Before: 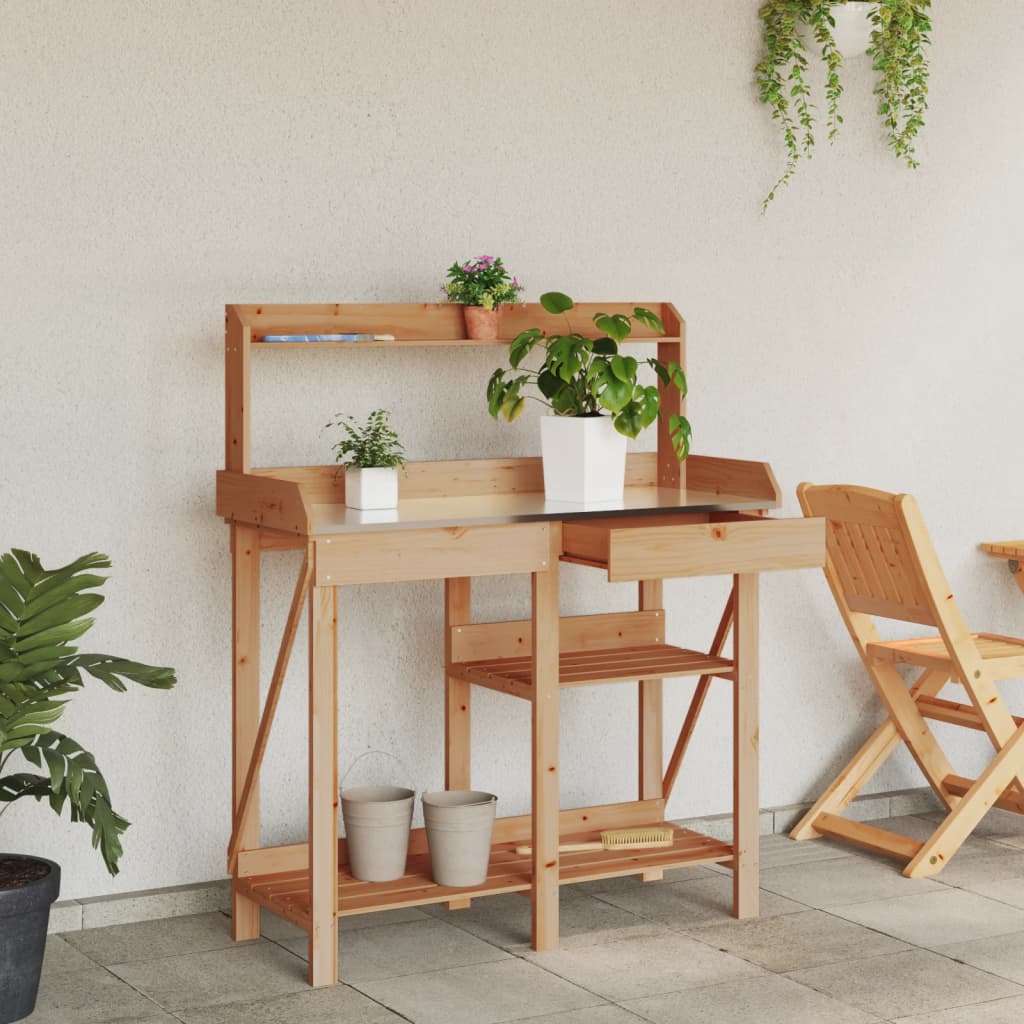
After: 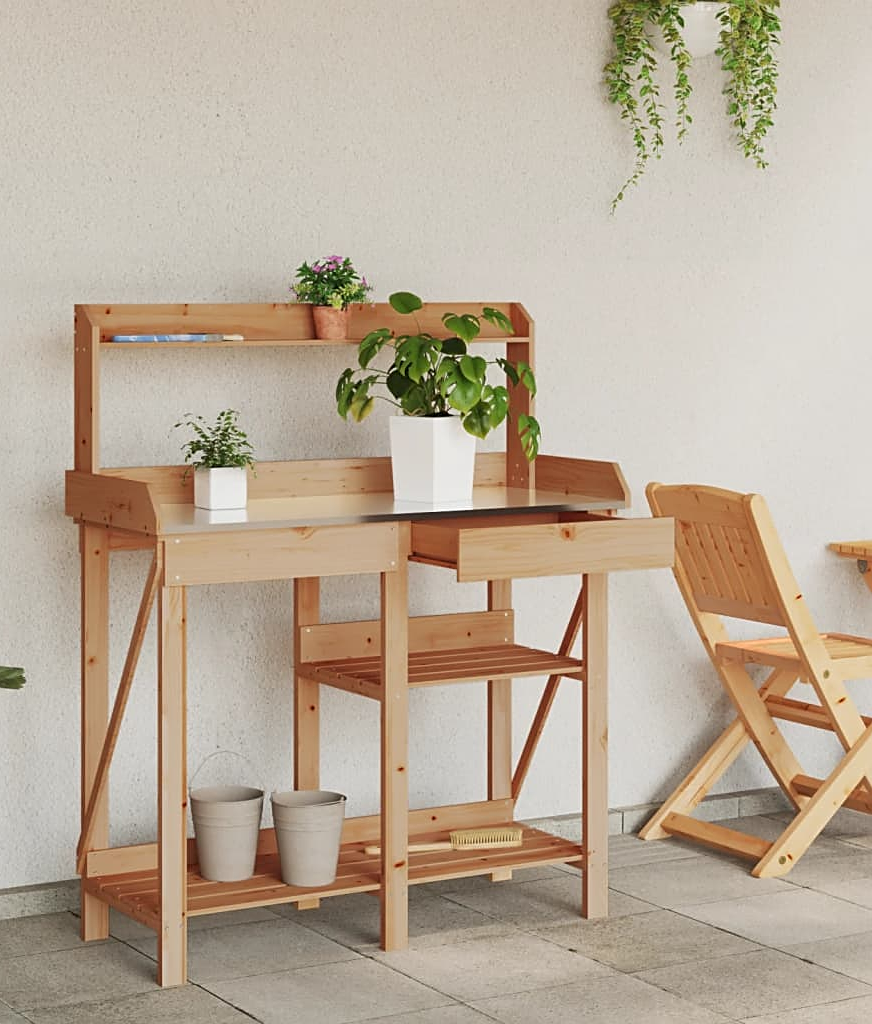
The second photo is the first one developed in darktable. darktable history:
sharpen: on, module defaults
crop and rotate: left 14.748%
